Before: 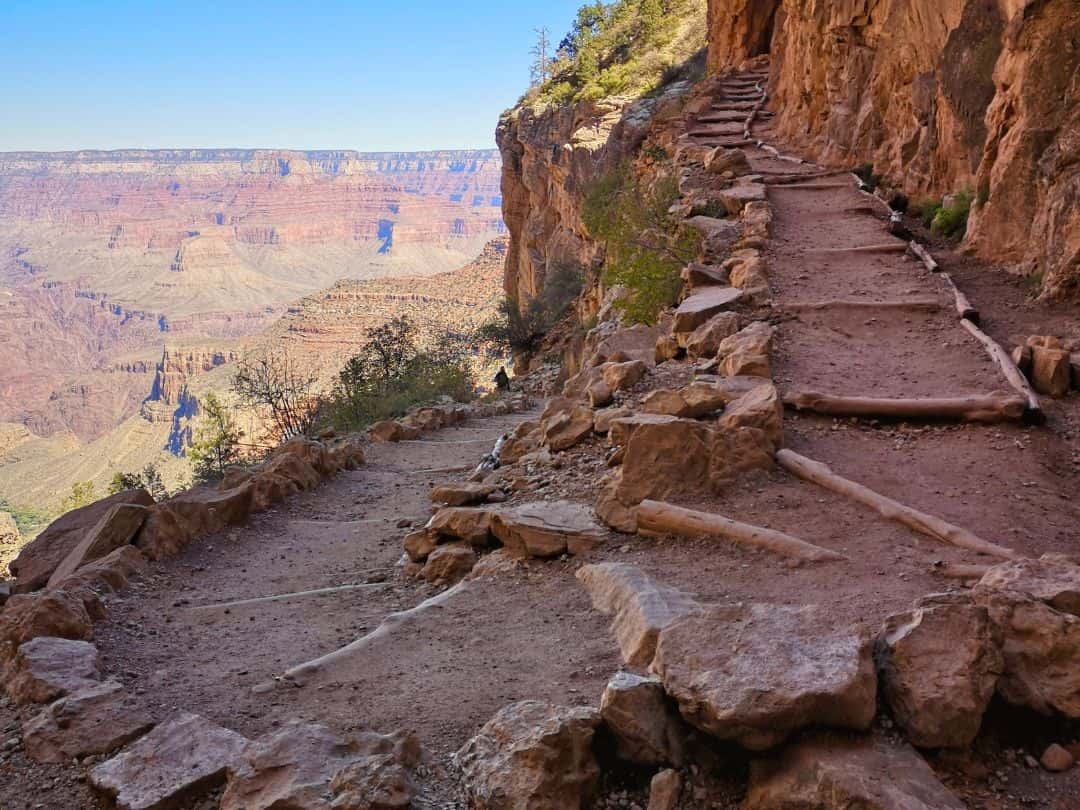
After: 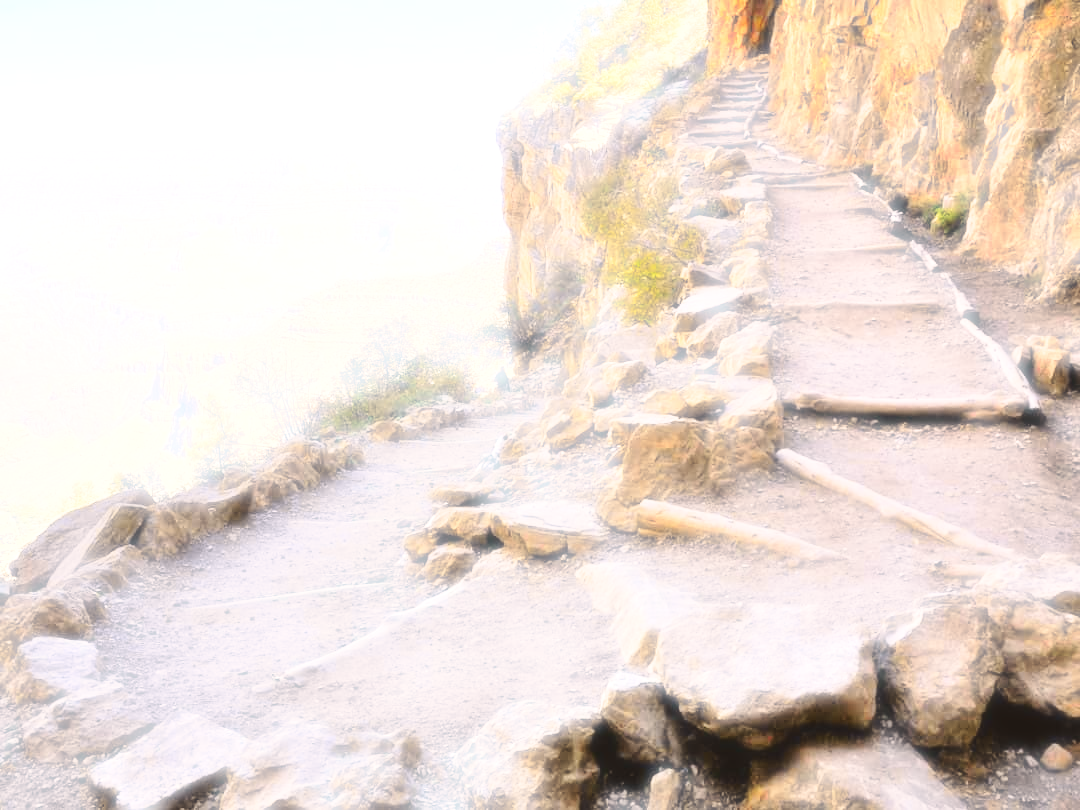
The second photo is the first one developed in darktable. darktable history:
haze removal: strength -0.886, distance 0.223, compatibility mode true, adaptive false
exposure: black level correction -0.005, exposure 1.006 EV, compensate exposure bias true, compensate highlight preservation false
tone curve: curves: ch0 [(0.003, 0.023) (0.071, 0.052) (0.236, 0.197) (0.466, 0.557) (0.631, 0.764) (0.806, 0.906) (1, 1)]; ch1 [(0, 0) (0.262, 0.227) (0.417, 0.386) (0.469, 0.467) (0.502, 0.51) (0.528, 0.521) (0.573, 0.555) (0.605, 0.621) (0.644, 0.671) (0.686, 0.728) (0.994, 0.987)]; ch2 [(0, 0) (0.262, 0.188) (0.385, 0.353) (0.427, 0.424) (0.495, 0.502) (0.531, 0.555) (0.583, 0.632) (0.644, 0.748) (1, 1)], color space Lab, independent channels, preserve colors none
base curve: curves: ch0 [(0, 0) (0.028, 0.03) (0.121, 0.232) (0.46, 0.748) (0.859, 0.968) (1, 1)], preserve colors none
